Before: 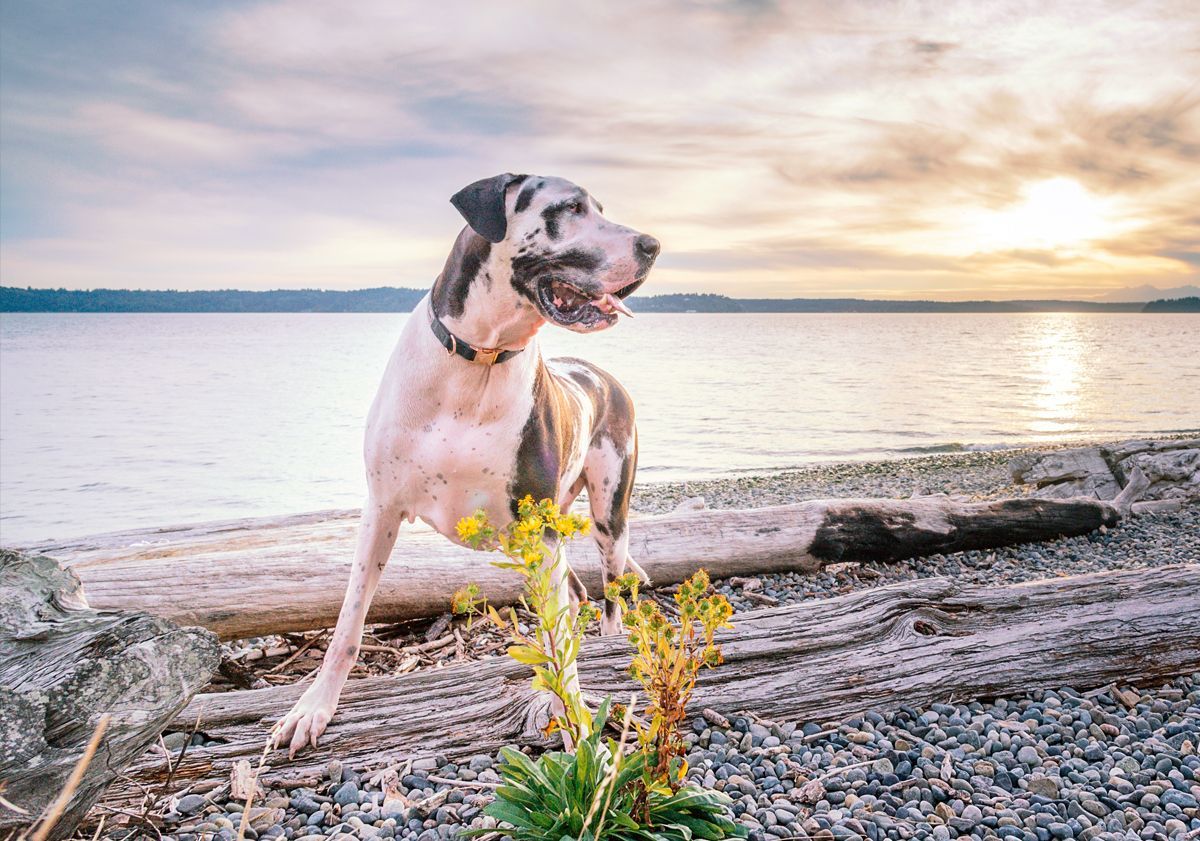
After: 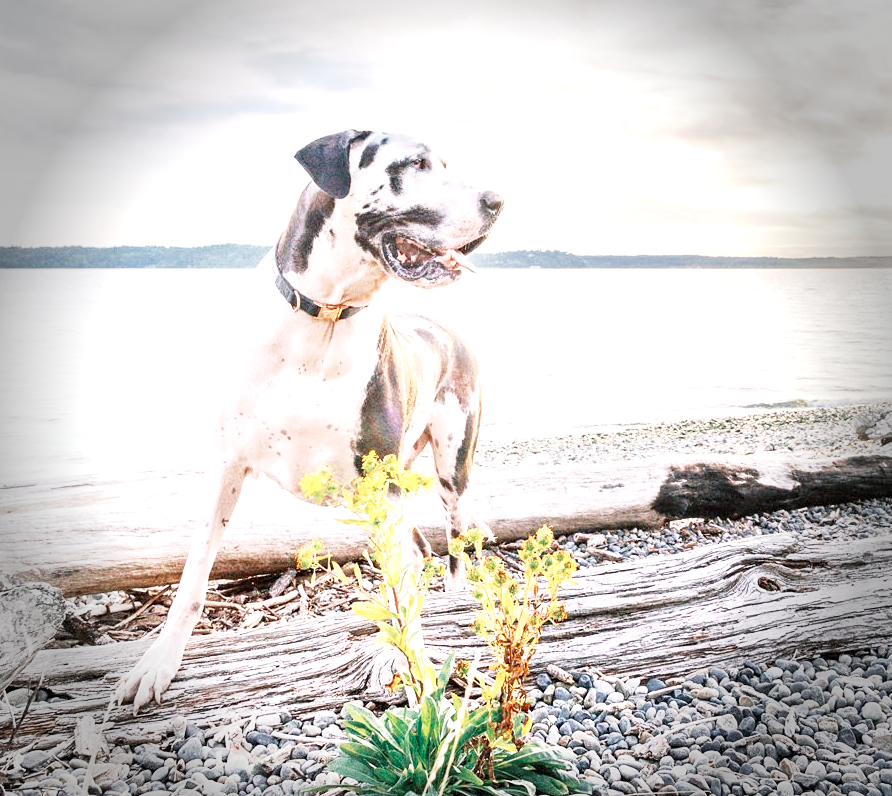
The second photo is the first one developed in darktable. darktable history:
crop and rotate: left 13.012%, top 5.268%, right 12.588%
base curve: curves: ch0 [(0, 0) (0.579, 0.807) (1, 1)], preserve colors none
exposure: black level correction 0.001, exposure 0.957 EV, compensate exposure bias true, compensate highlight preservation false
color zones: curves: ch0 [(0, 0.5) (0.125, 0.4) (0.25, 0.5) (0.375, 0.4) (0.5, 0.4) (0.625, 0.35) (0.75, 0.35) (0.875, 0.5)]; ch1 [(0, 0.35) (0.125, 0.45) (0.25, 0.35) (0.375, 0.35) (0.5, 0.35) (0.625, 0.35) (0.75, 0.45) (0.875, 0.35)]; ch2 [(0, 0.6) (0.125, 0.5) (0.25, 0.5) (0.375, 0.6) (0.5, 0.6) (0.625, 0.5) (0.75, 0.5) (0.875, 0.5)]
vignetting: fall-off start 76.55%, fall-off radius 28.53%, brightness -0.575, center (-0.01, 0), width/height ratio 0.976, unbound false
